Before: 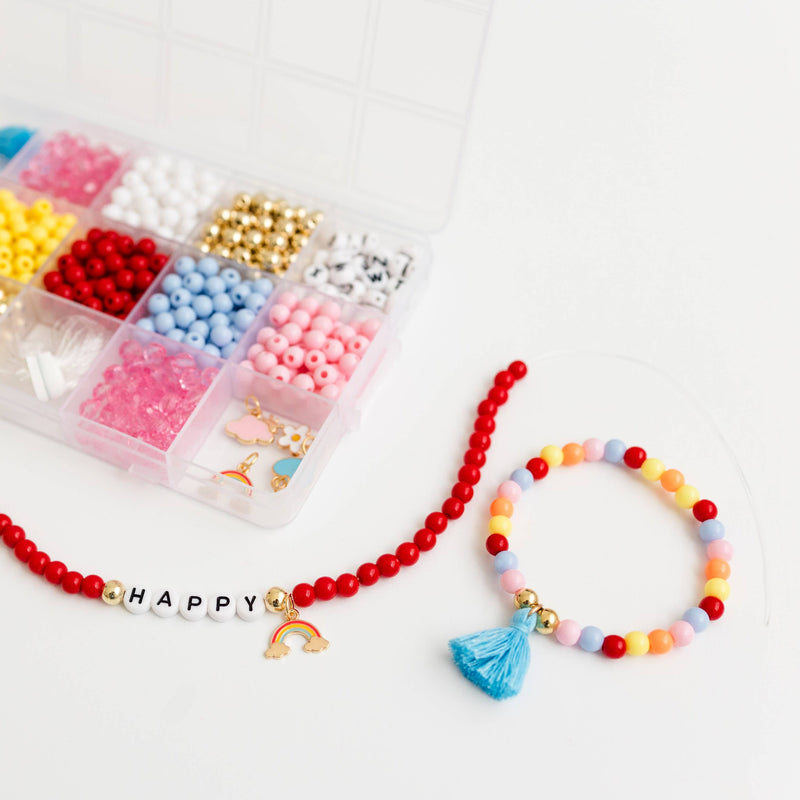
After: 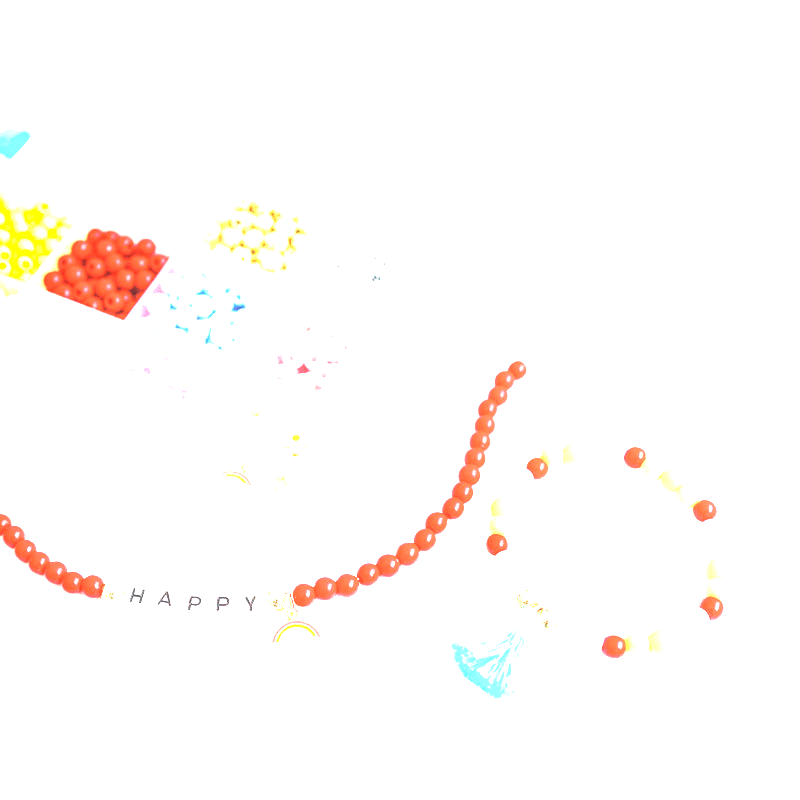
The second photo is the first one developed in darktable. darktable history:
local contrast: on, module defaults
exposure: black level correction 0, exposure 1.387 EV, compensate highlight preservation false
levels: levels [0, 0.352, 0.703]
contrast brightness saturation: contrast 0.053
